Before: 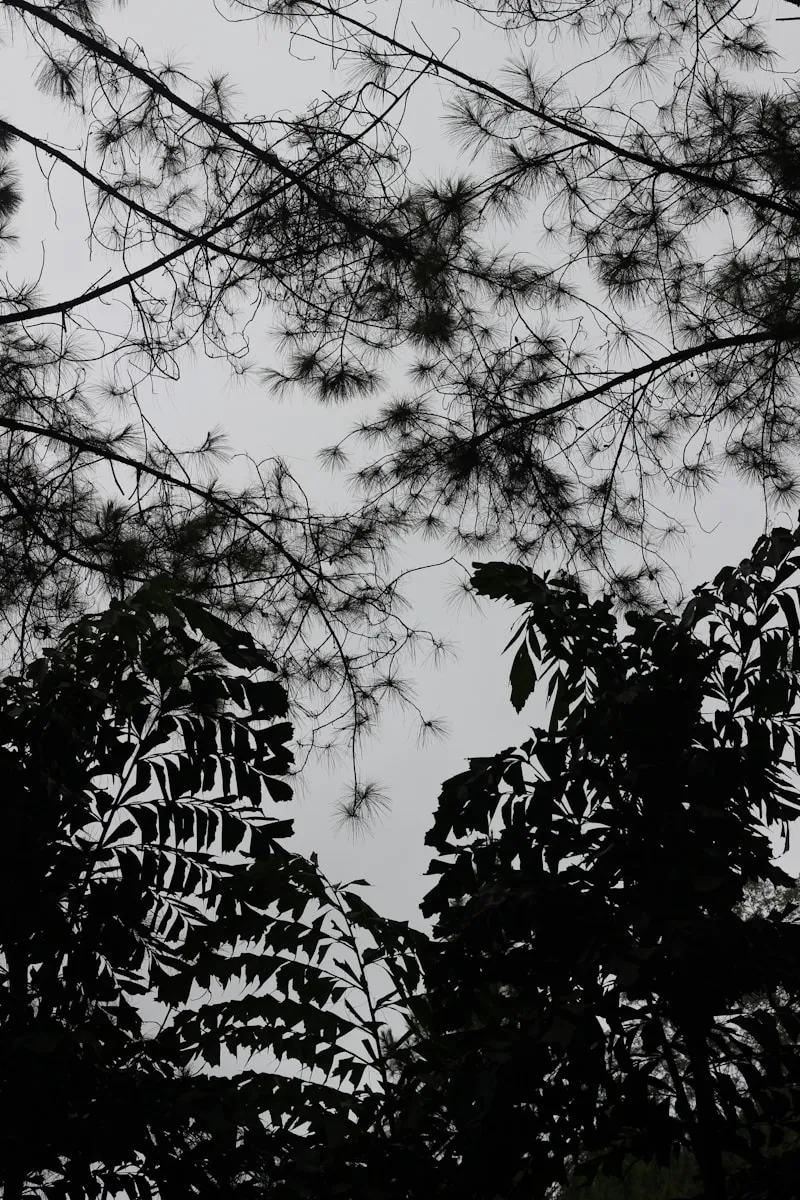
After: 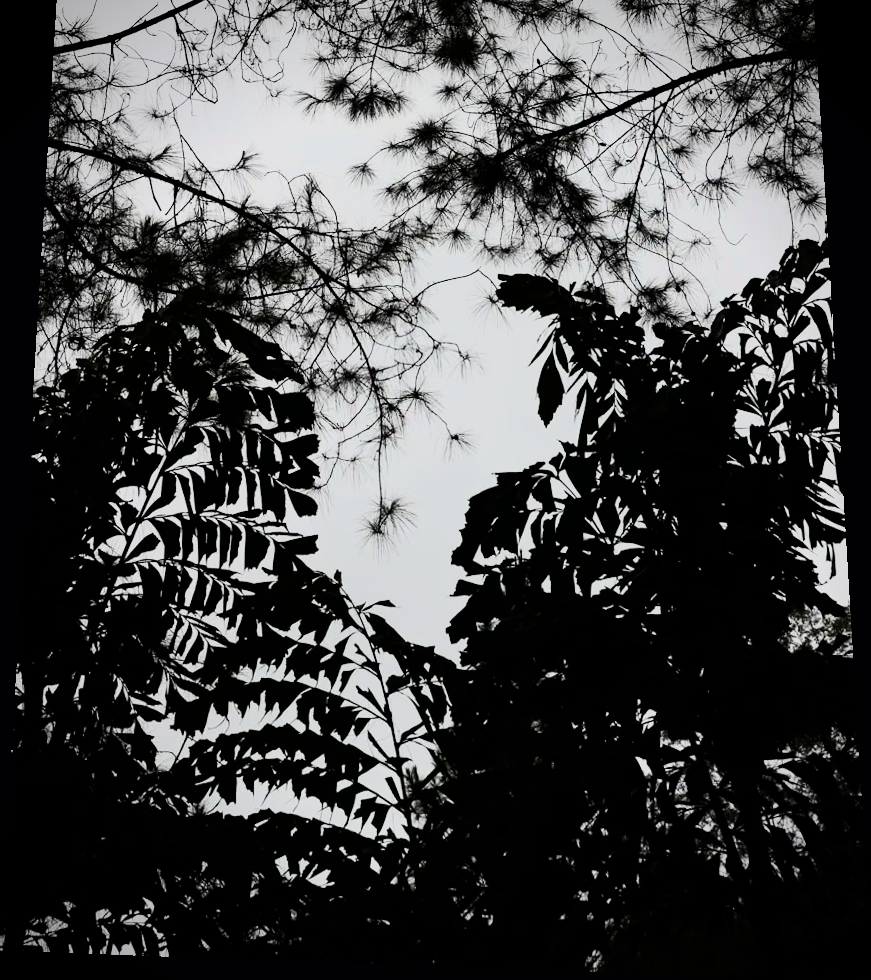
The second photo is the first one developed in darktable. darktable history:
rotate and perspective: rotation 0.128°, lens shift (vertical) -0.181, lens shift (horizontal) -0.044, shear 0.001, automatic cropping off
crop and rotate: top 19.998%
contrast brightness saturation: contrast 0.39, brightness 0.1
velvia: strength 30%
vignetting: on, module defaults
filmic rgb: black relative exposure -7.65 EV, white relative exposure 4.56 EV, hardness 3.61, color science v6 (2022)
